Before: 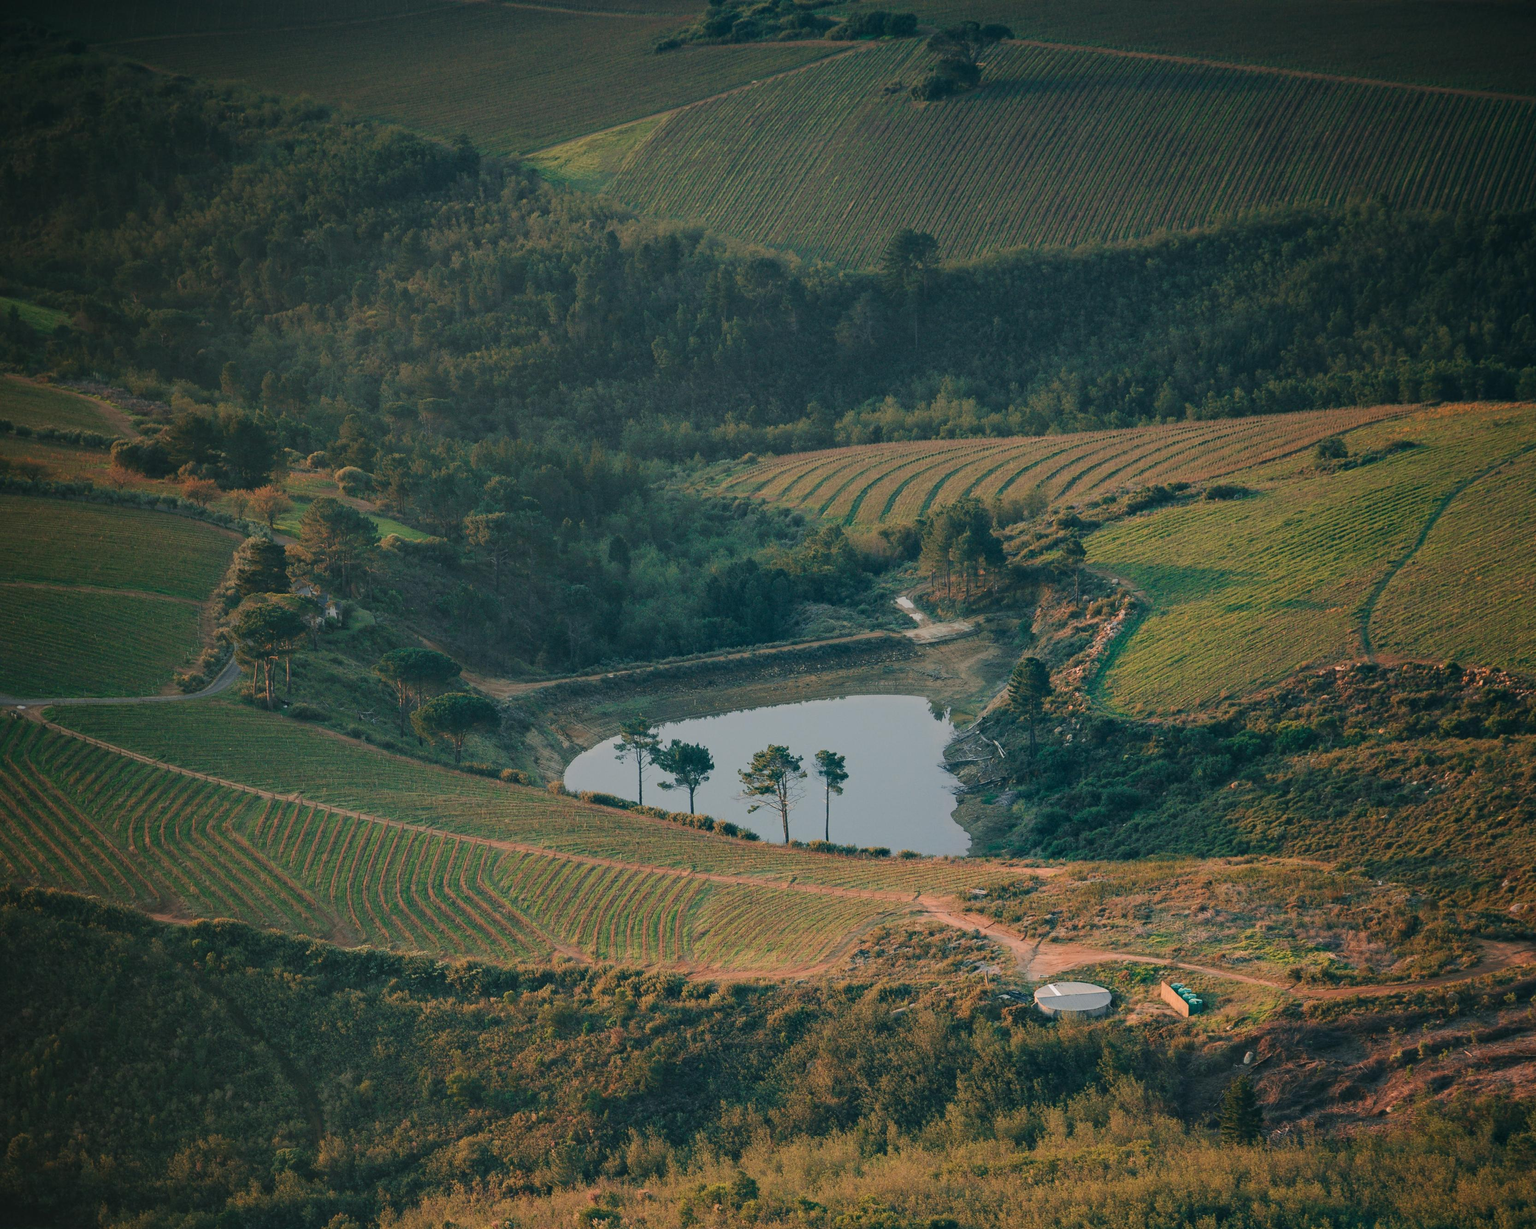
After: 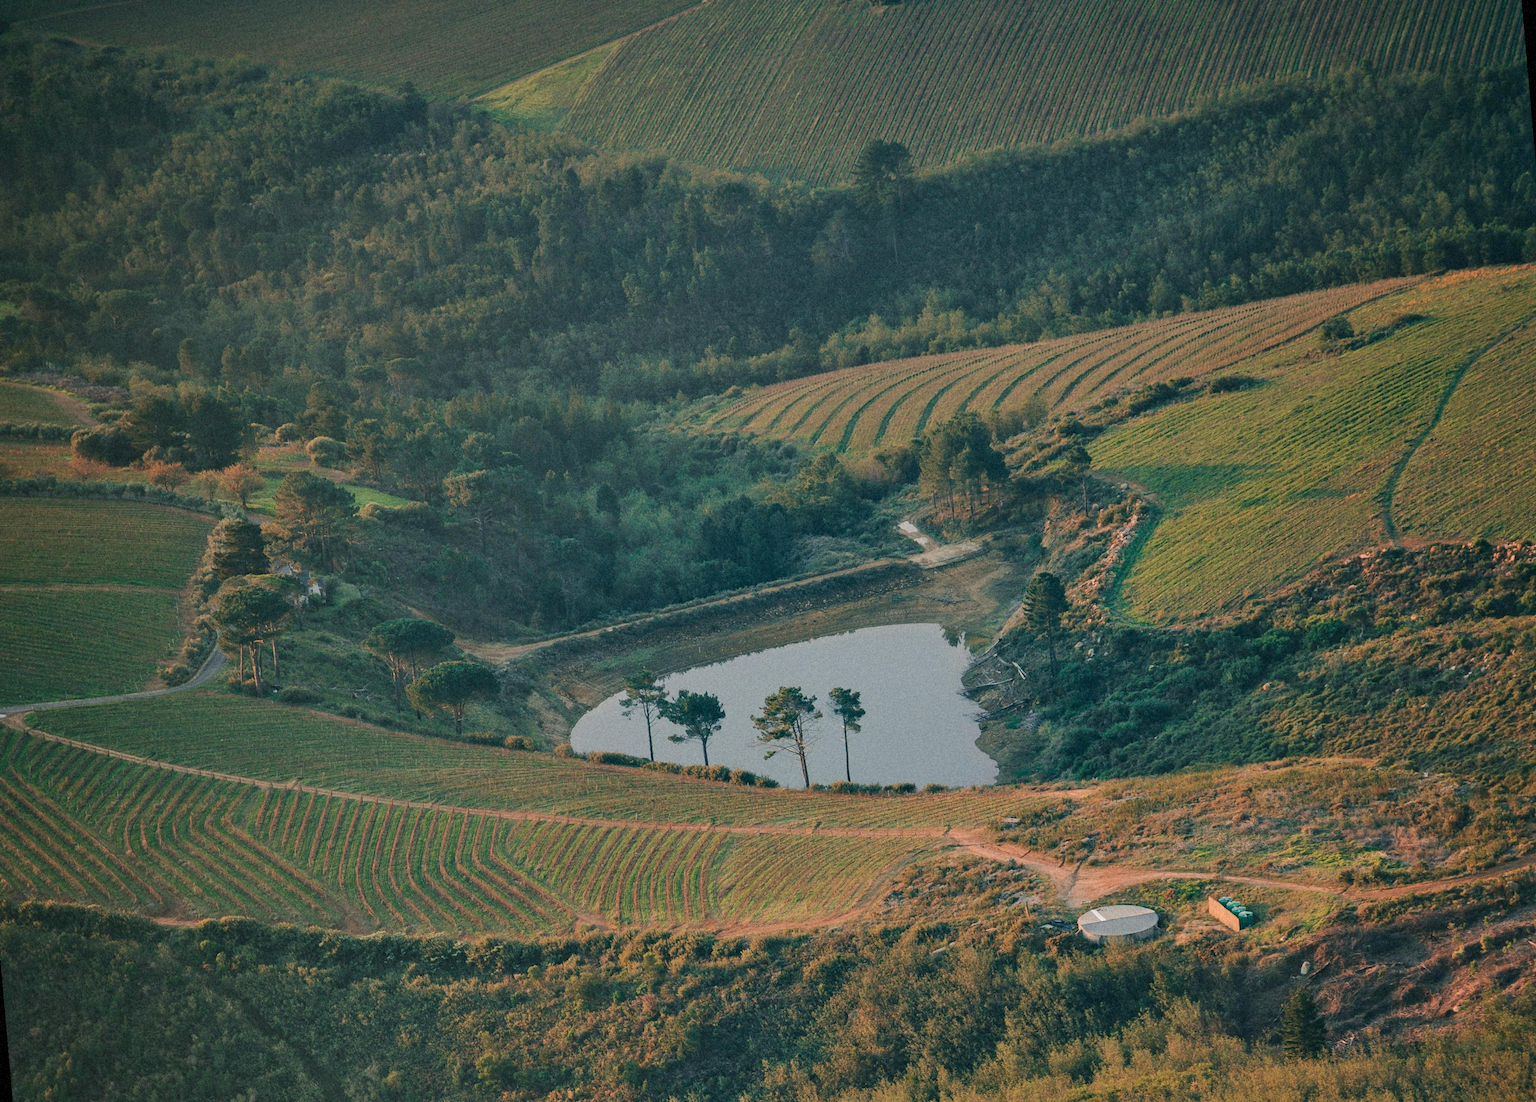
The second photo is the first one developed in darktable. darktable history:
shadows and highlights: shadows 49, highlights -41, soften with gaussian
tone equalizer: on, module defaults
grain: mid-tones bias 0%
rotate and perspective: rotation -5°, crop left 0.05, crop right 0.952, crop top 0.11, crop bottom 0.89
